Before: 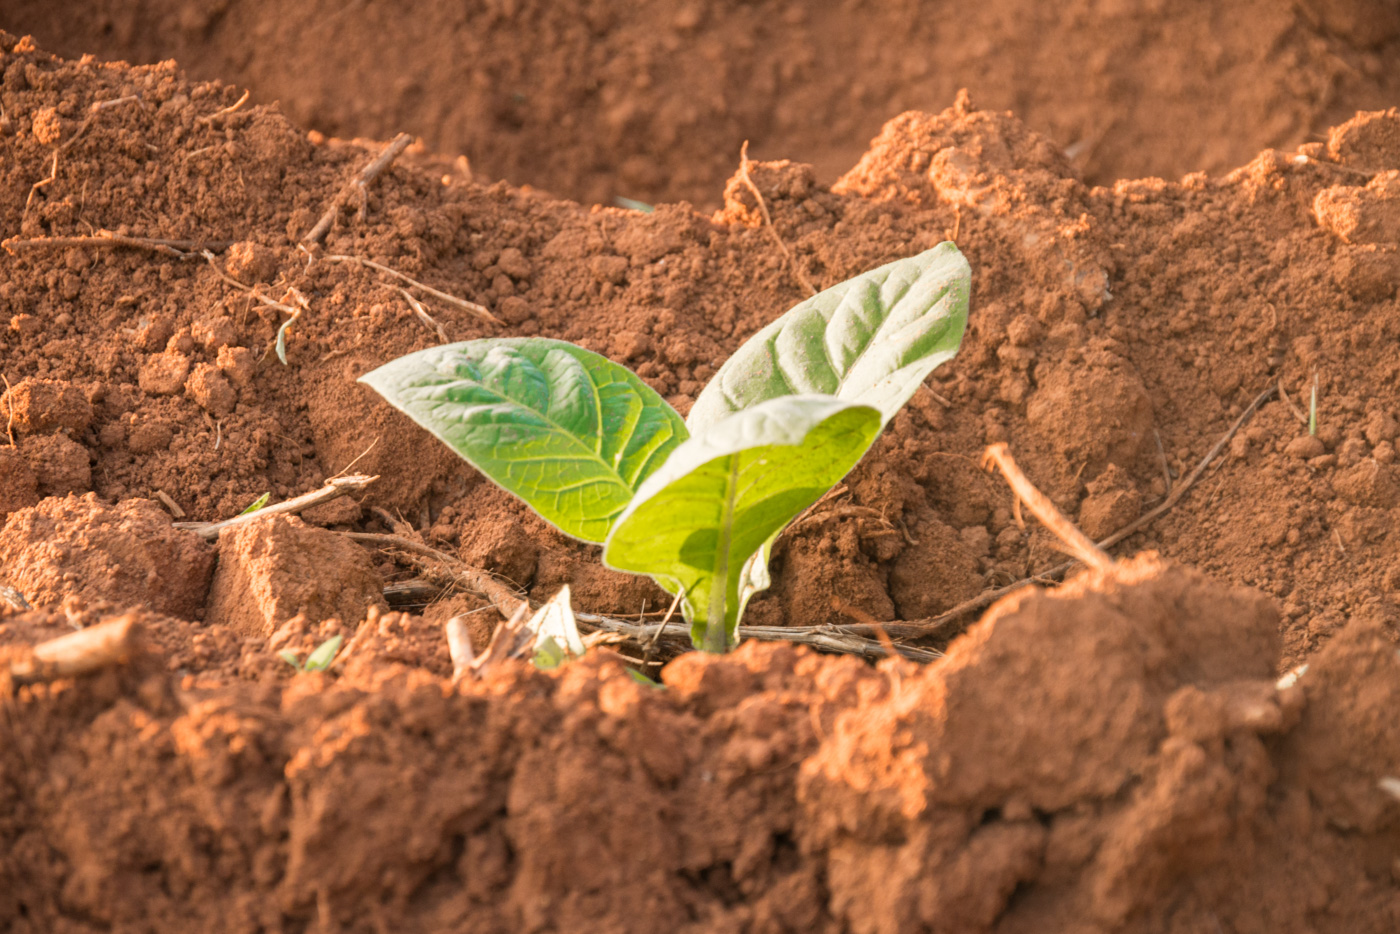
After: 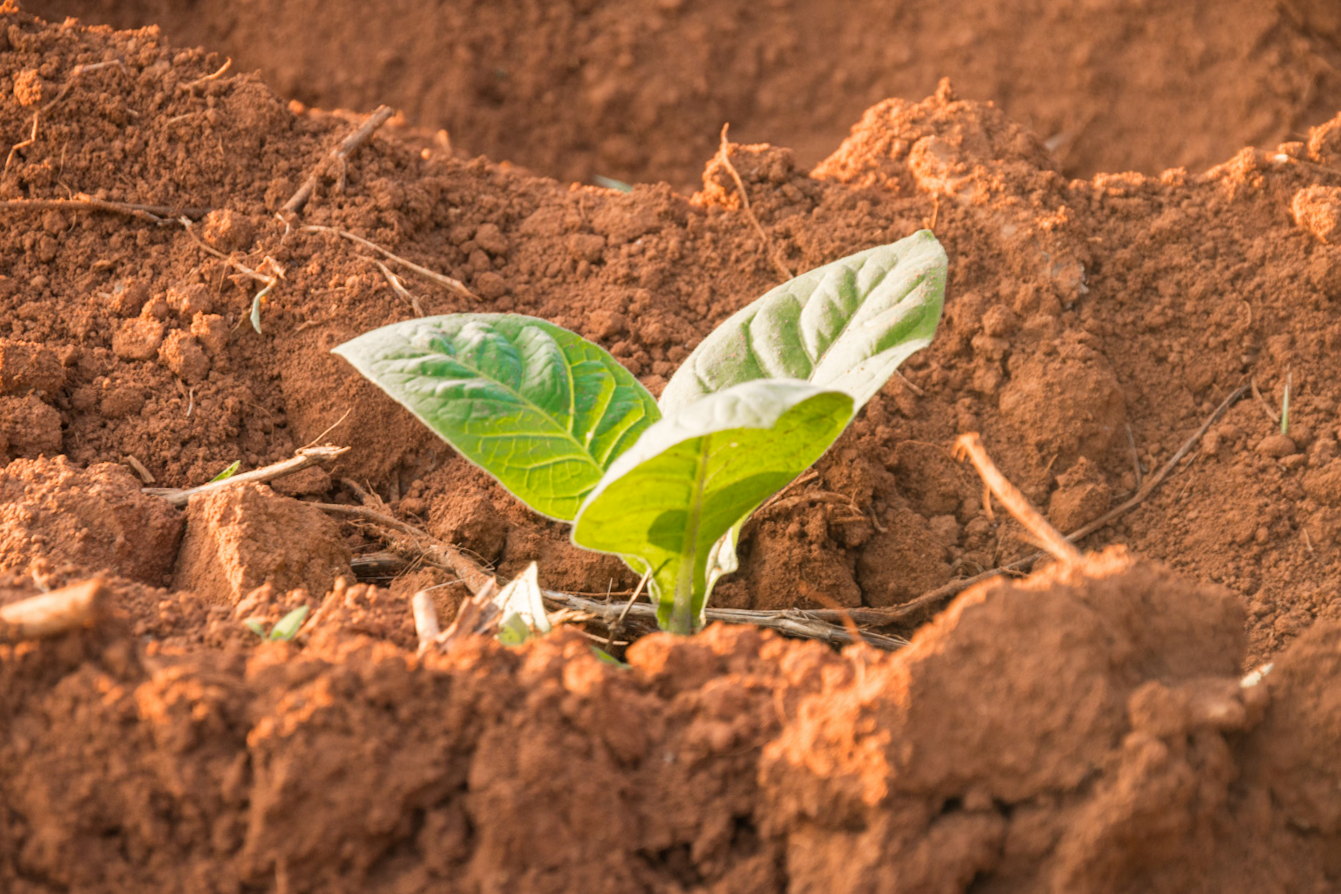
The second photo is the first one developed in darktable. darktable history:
crop and rotate: angle -1.69°
vibrance: on, module defaults
